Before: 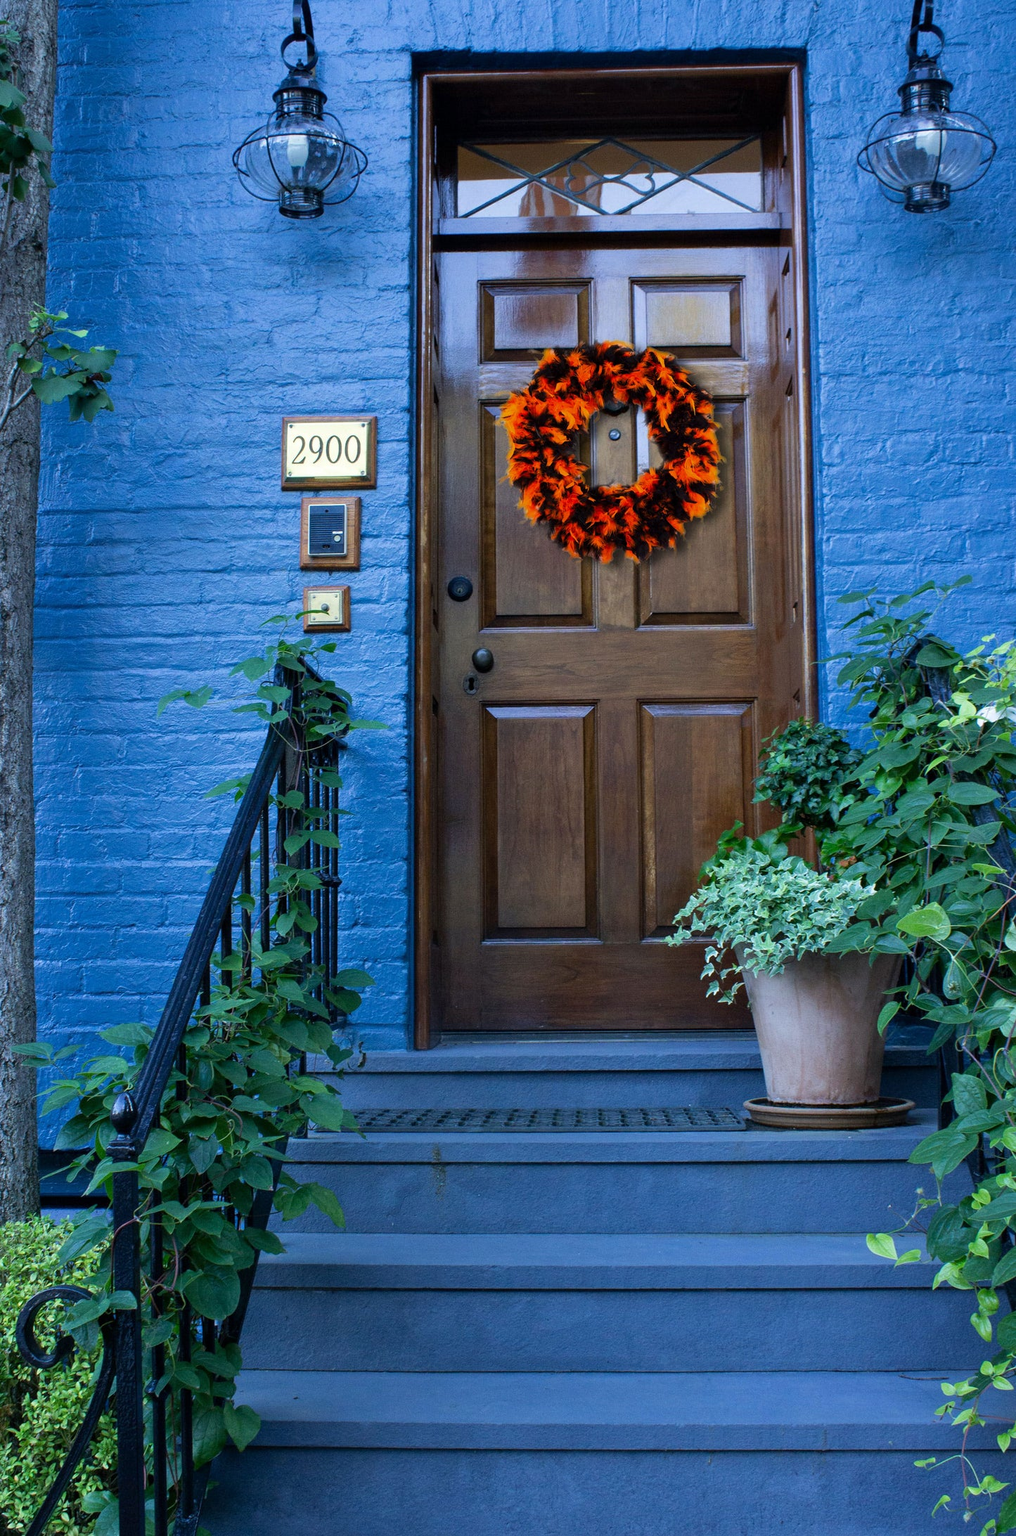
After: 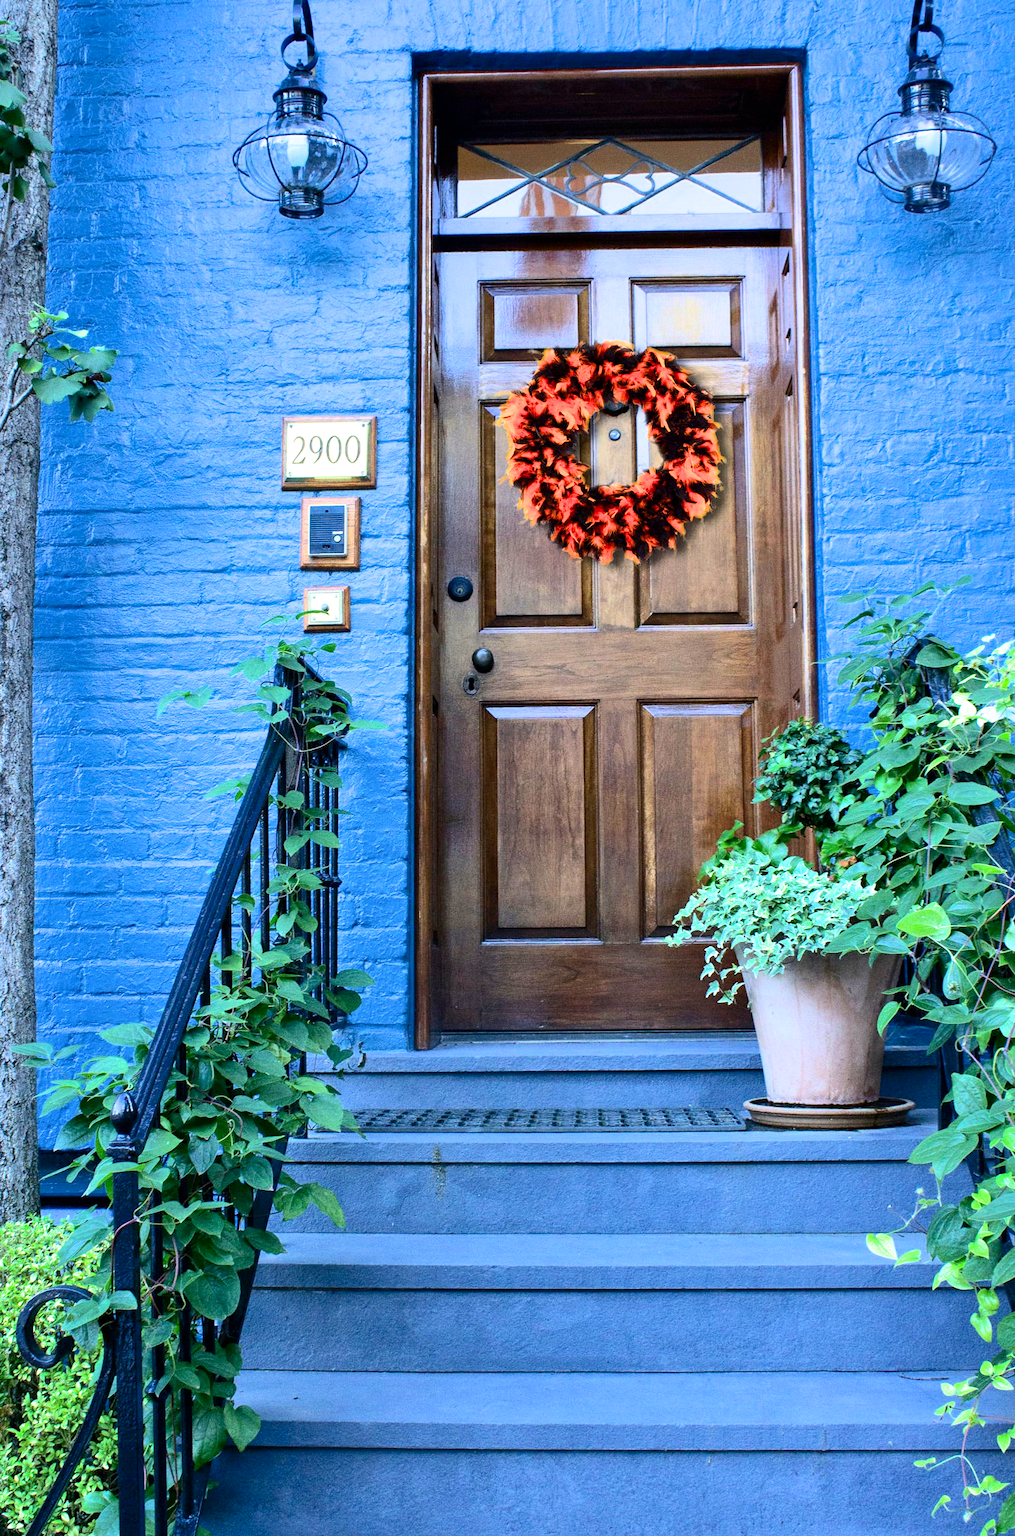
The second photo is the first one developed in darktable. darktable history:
shadows and highlights: on, module defaults
exposure: black level correction 0, exposure 1.523 EV, compensate highlight preservation false
contrast brightness saturation: contrast 0.292
filmic rgb: black relative exposure -7.99 EV, white relative exposure 3.88 EV, hardness 4.22, color science v6 (2022)
